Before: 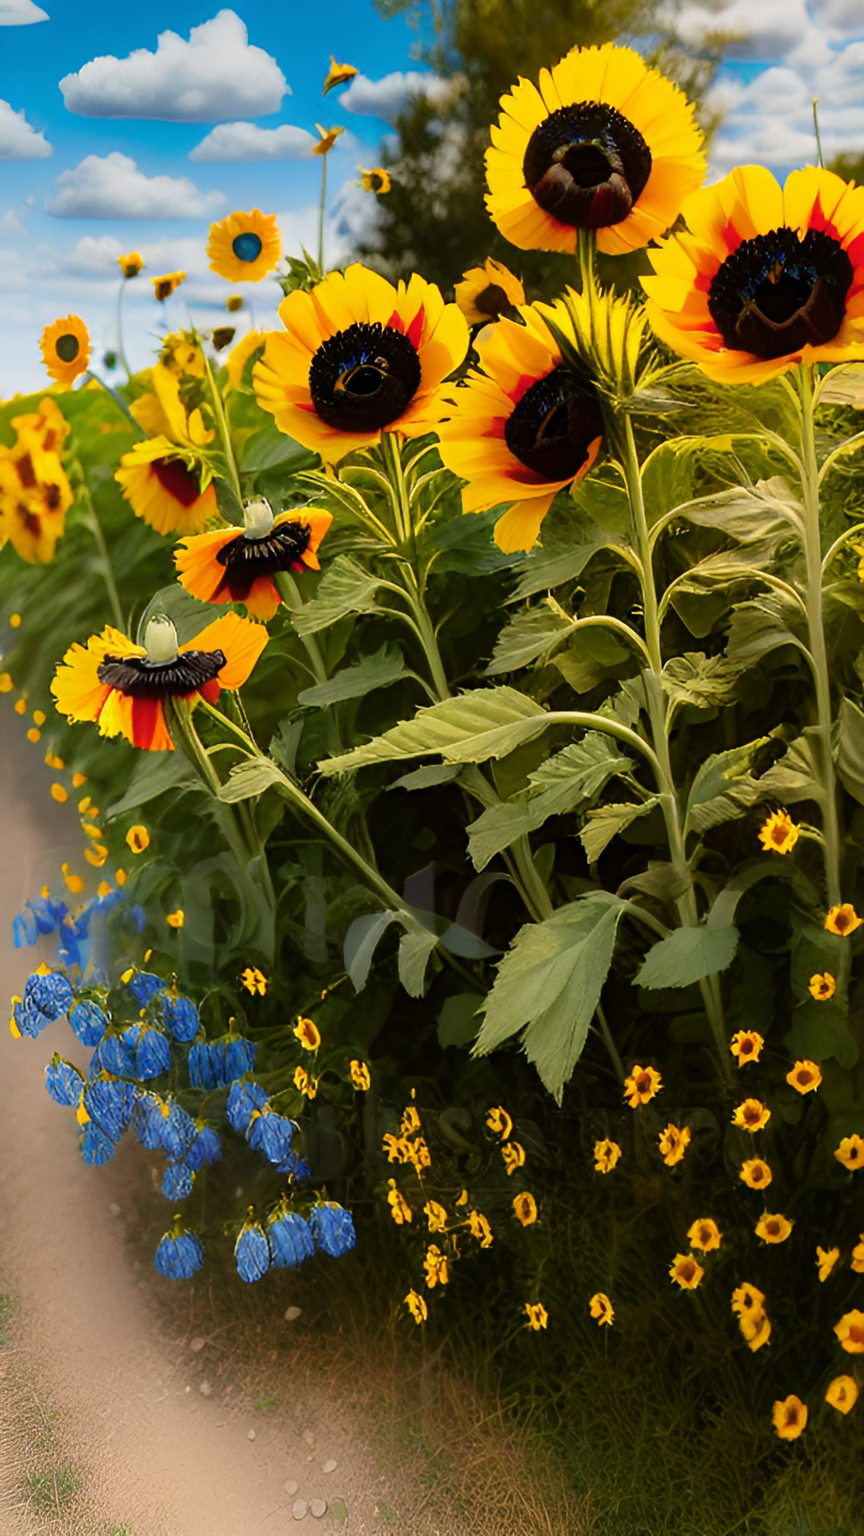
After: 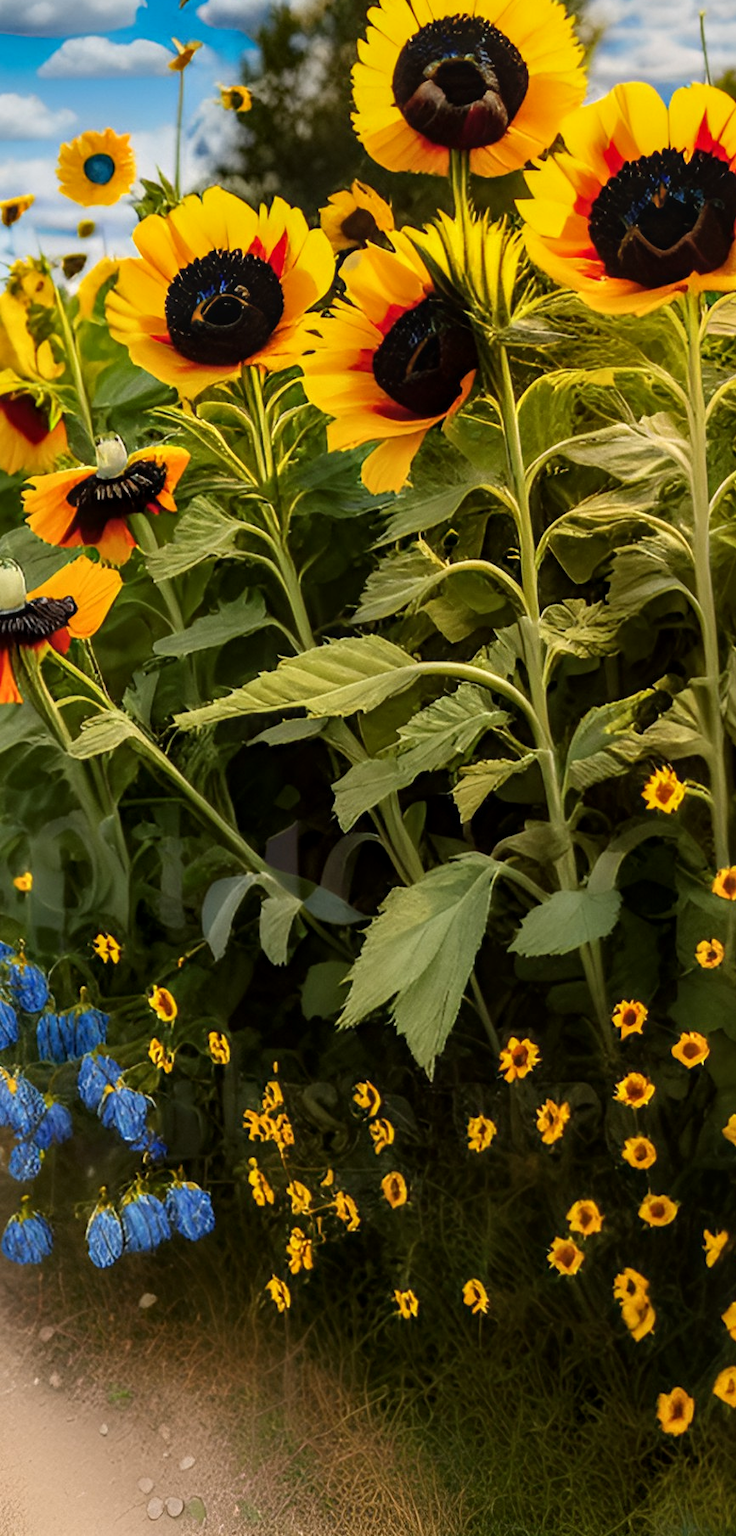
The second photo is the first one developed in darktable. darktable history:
local contrast: on, module defaults
crop and rotate: left 17.959%, top 5.771%, right 1.742%
